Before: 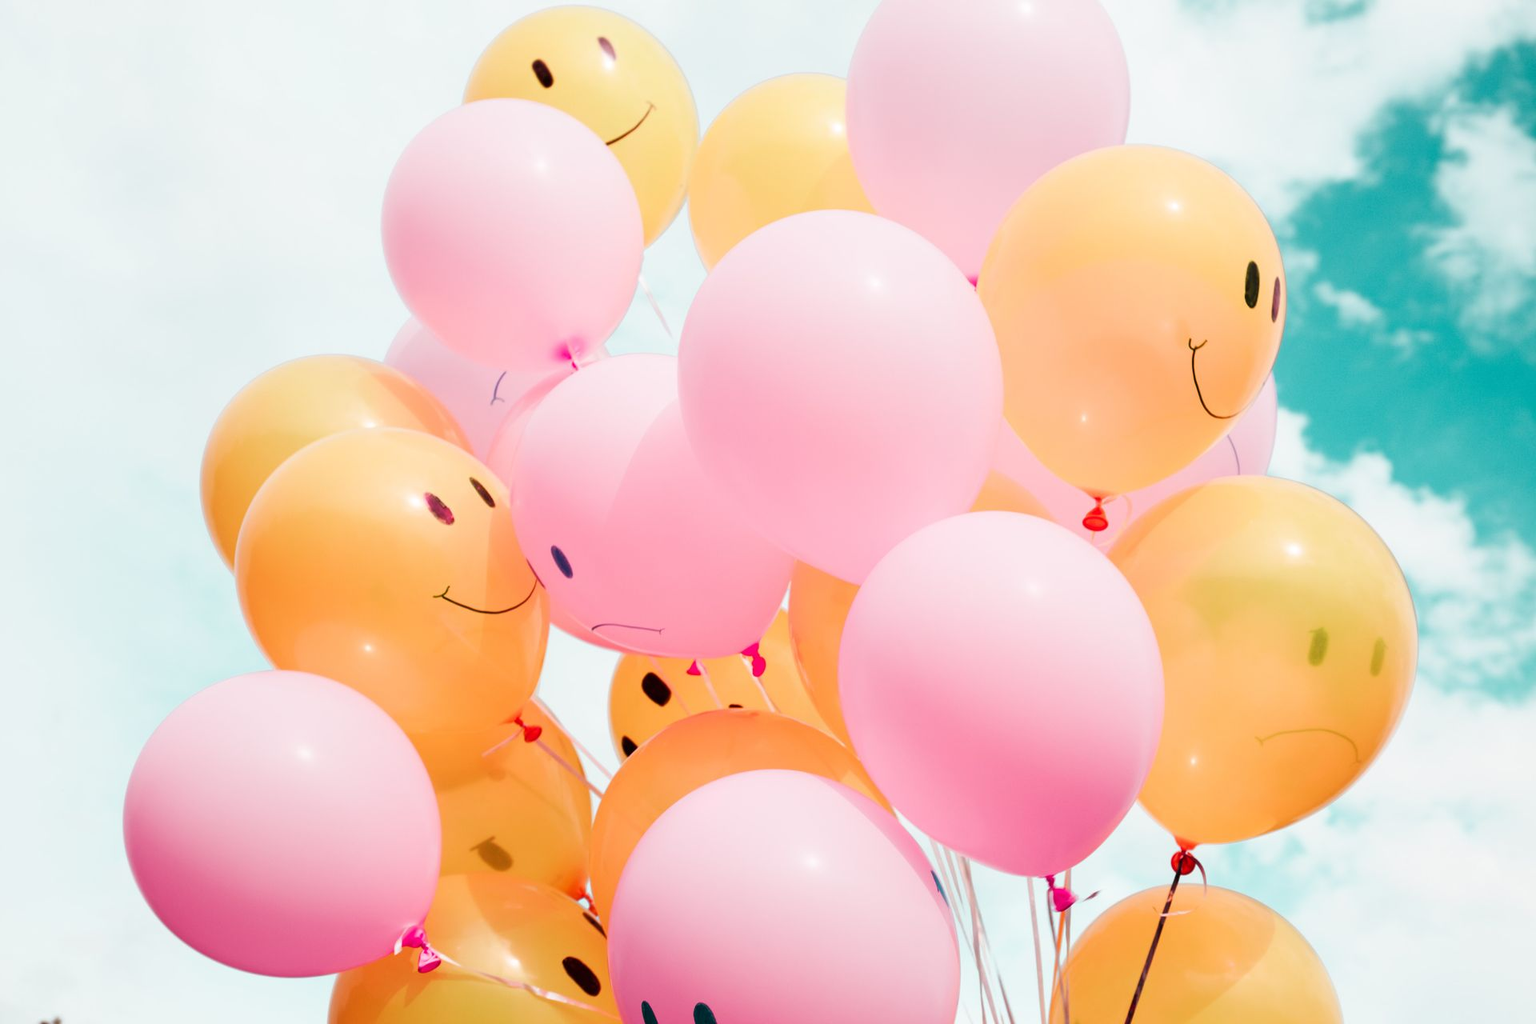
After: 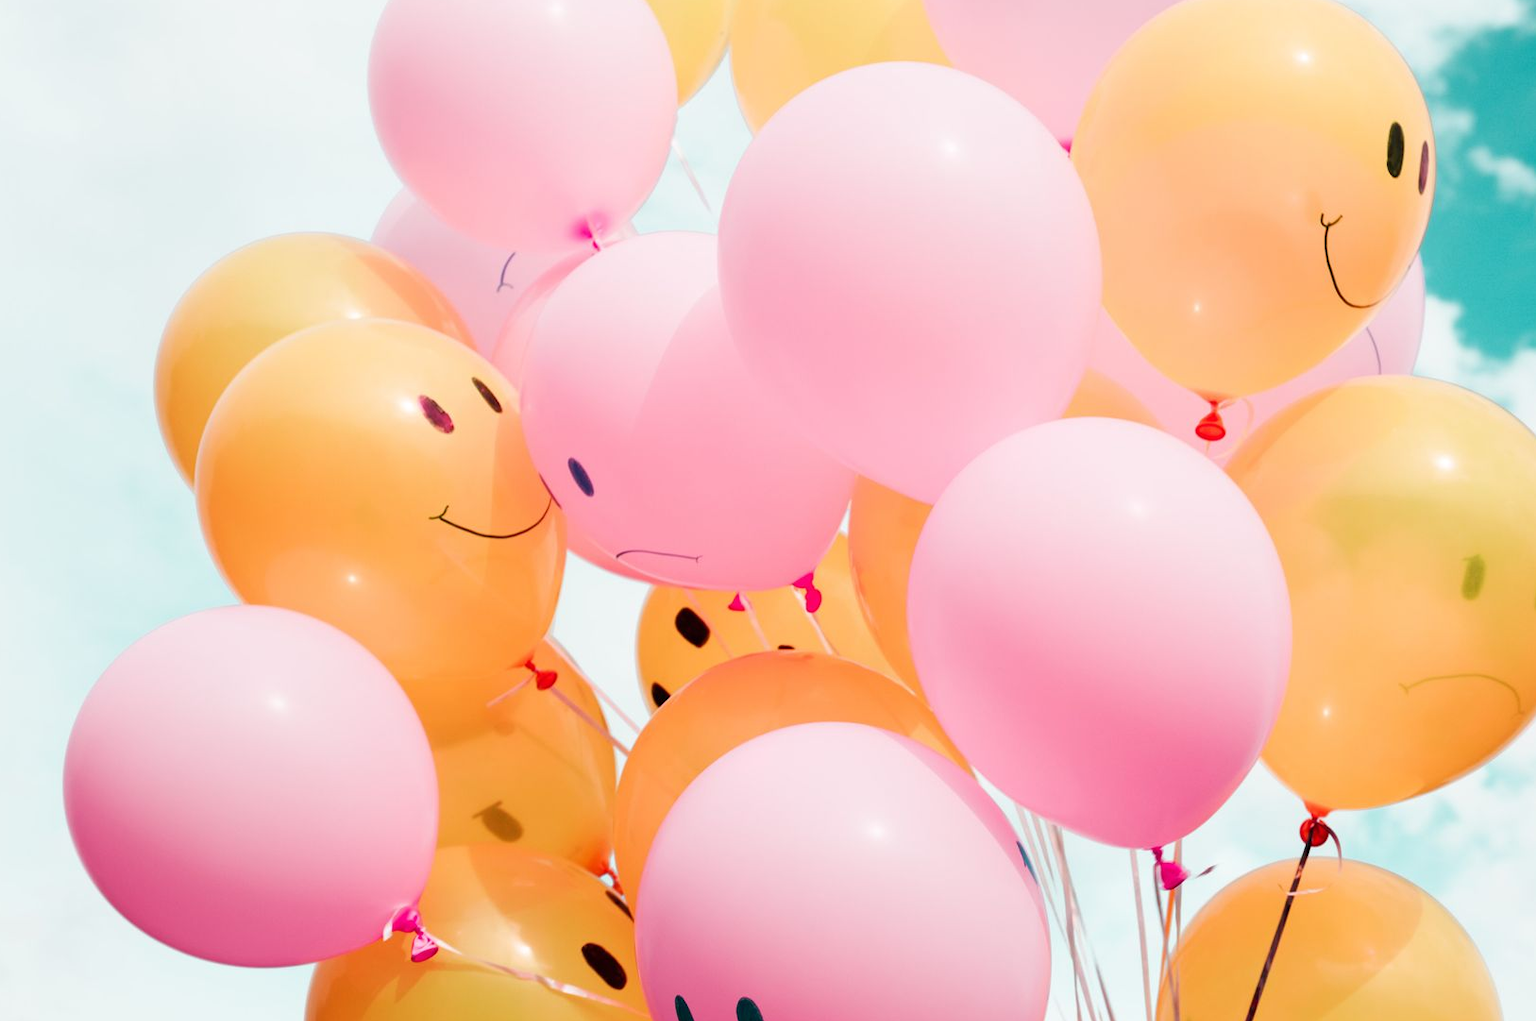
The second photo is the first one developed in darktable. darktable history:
crop and rotate: left 4.565%, top 15.419%, right 10.675%
levels: black 0.041%
